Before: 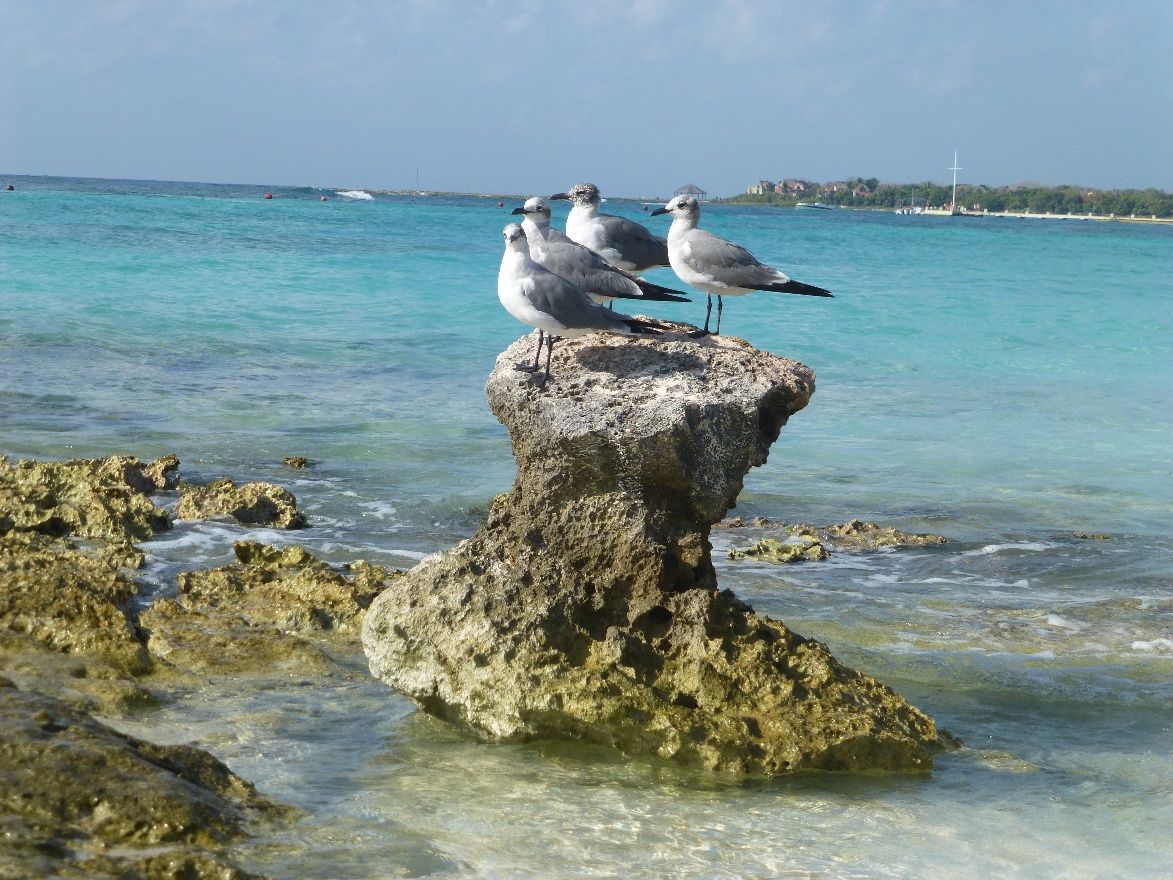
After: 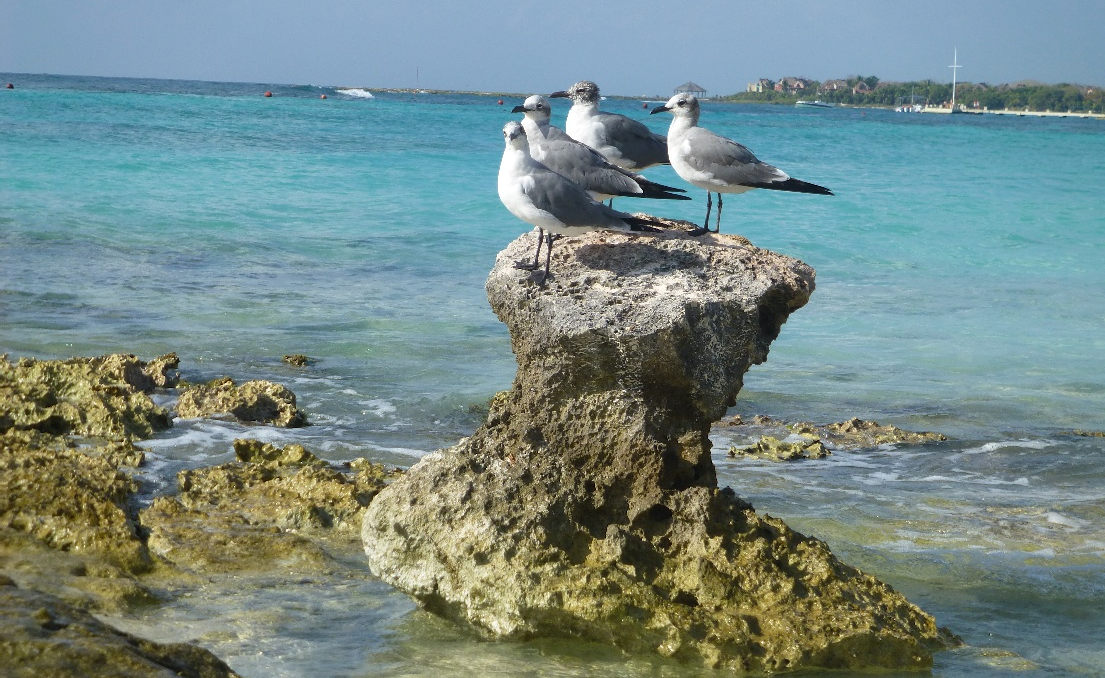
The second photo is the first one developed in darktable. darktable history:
crop and rotate: angle 0.03°, top 11.643%, right 5.651%, bottom 11.189%
vignetting: brightness -0.233, saturation 0.141
shadows and highlights: shadows 37.27, highlights -28.18, soften with gaussian
